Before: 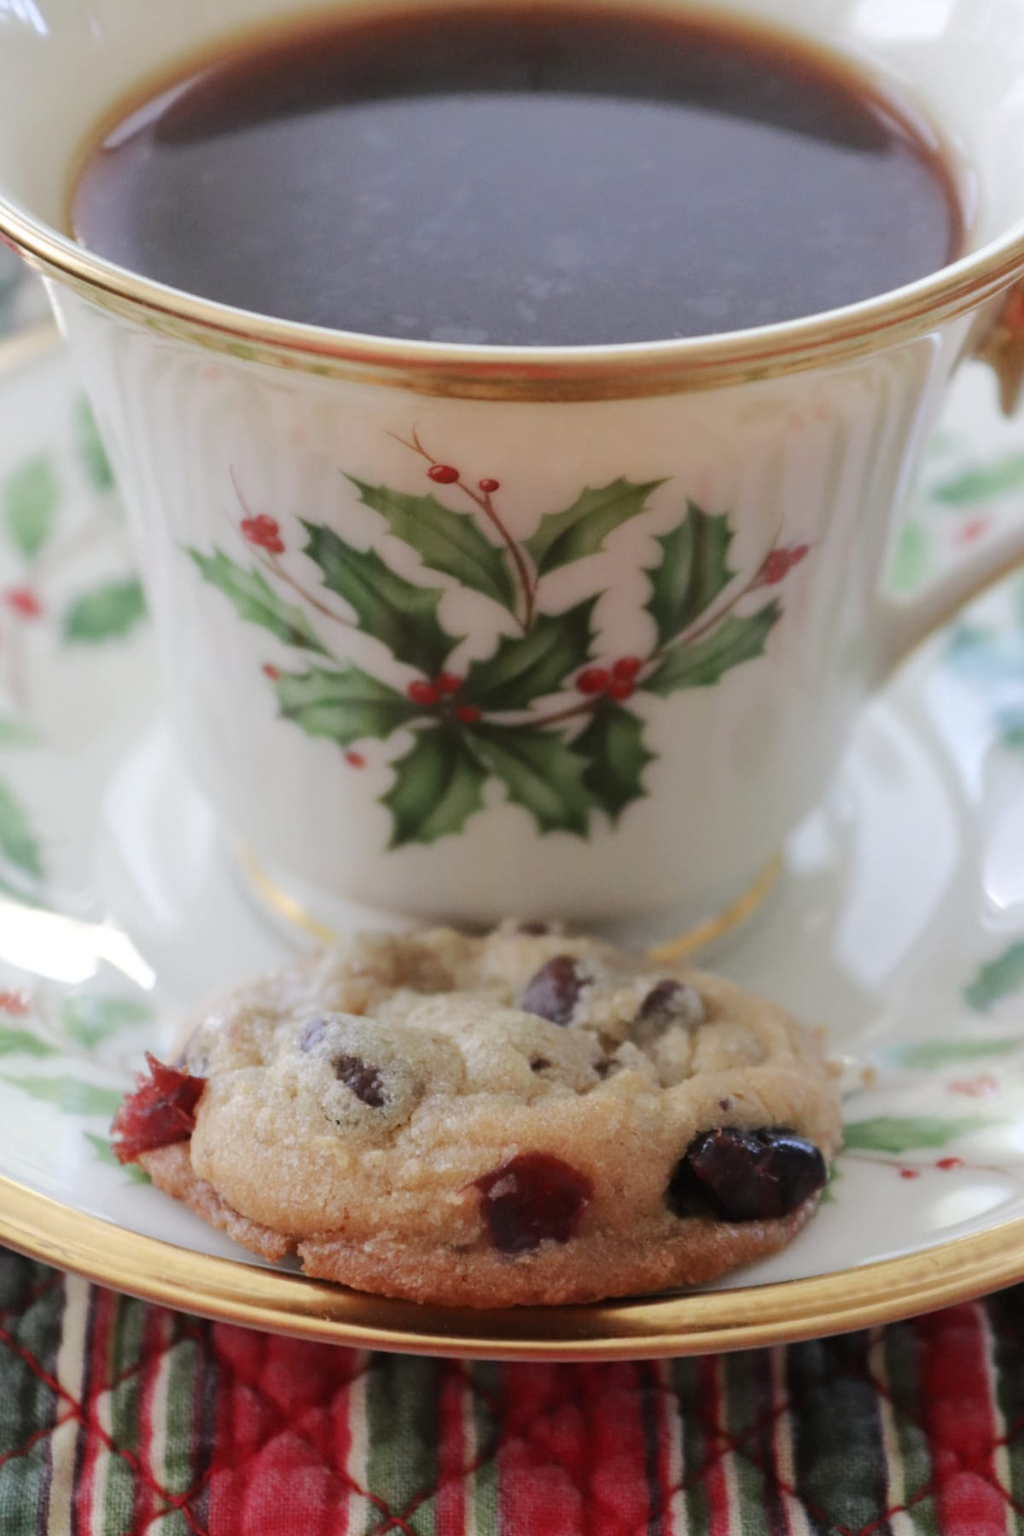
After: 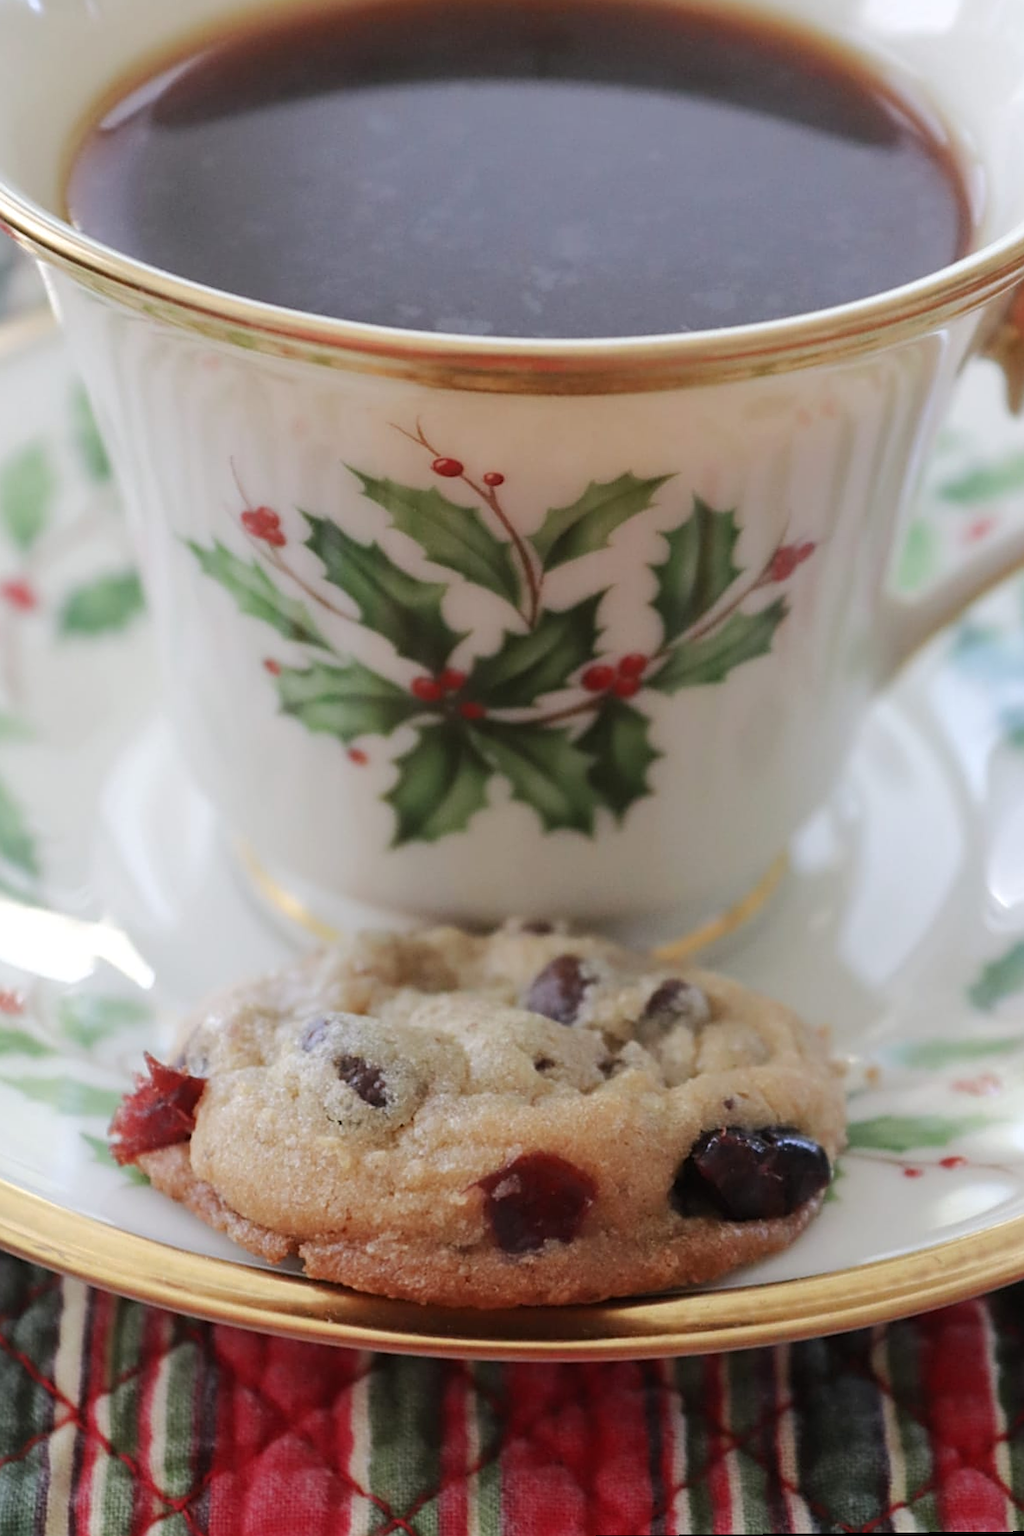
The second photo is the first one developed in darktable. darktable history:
sharpen: on, module defaults
rotate and perspective: rotation 0.174°, lens shift (vertical) 0.013, lens shift (horizontal) 0.019, shear 0.001, automatic cropping original format, crop left 0.007, crop right 0.991, crop top 0.016, crop bottom 0.997
